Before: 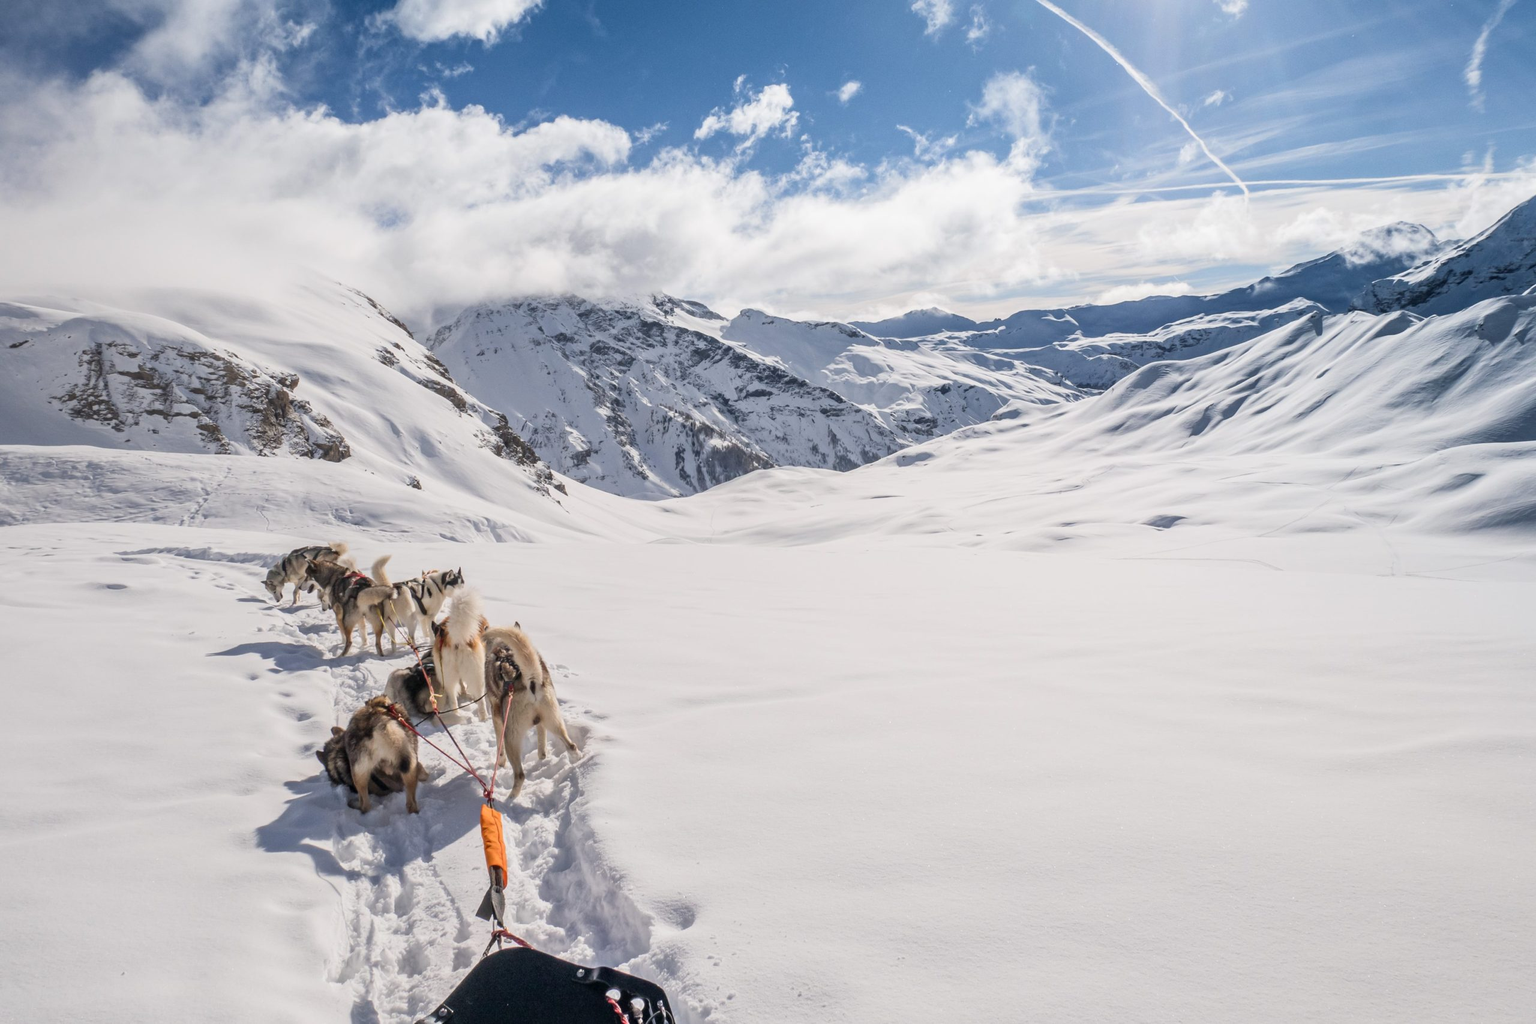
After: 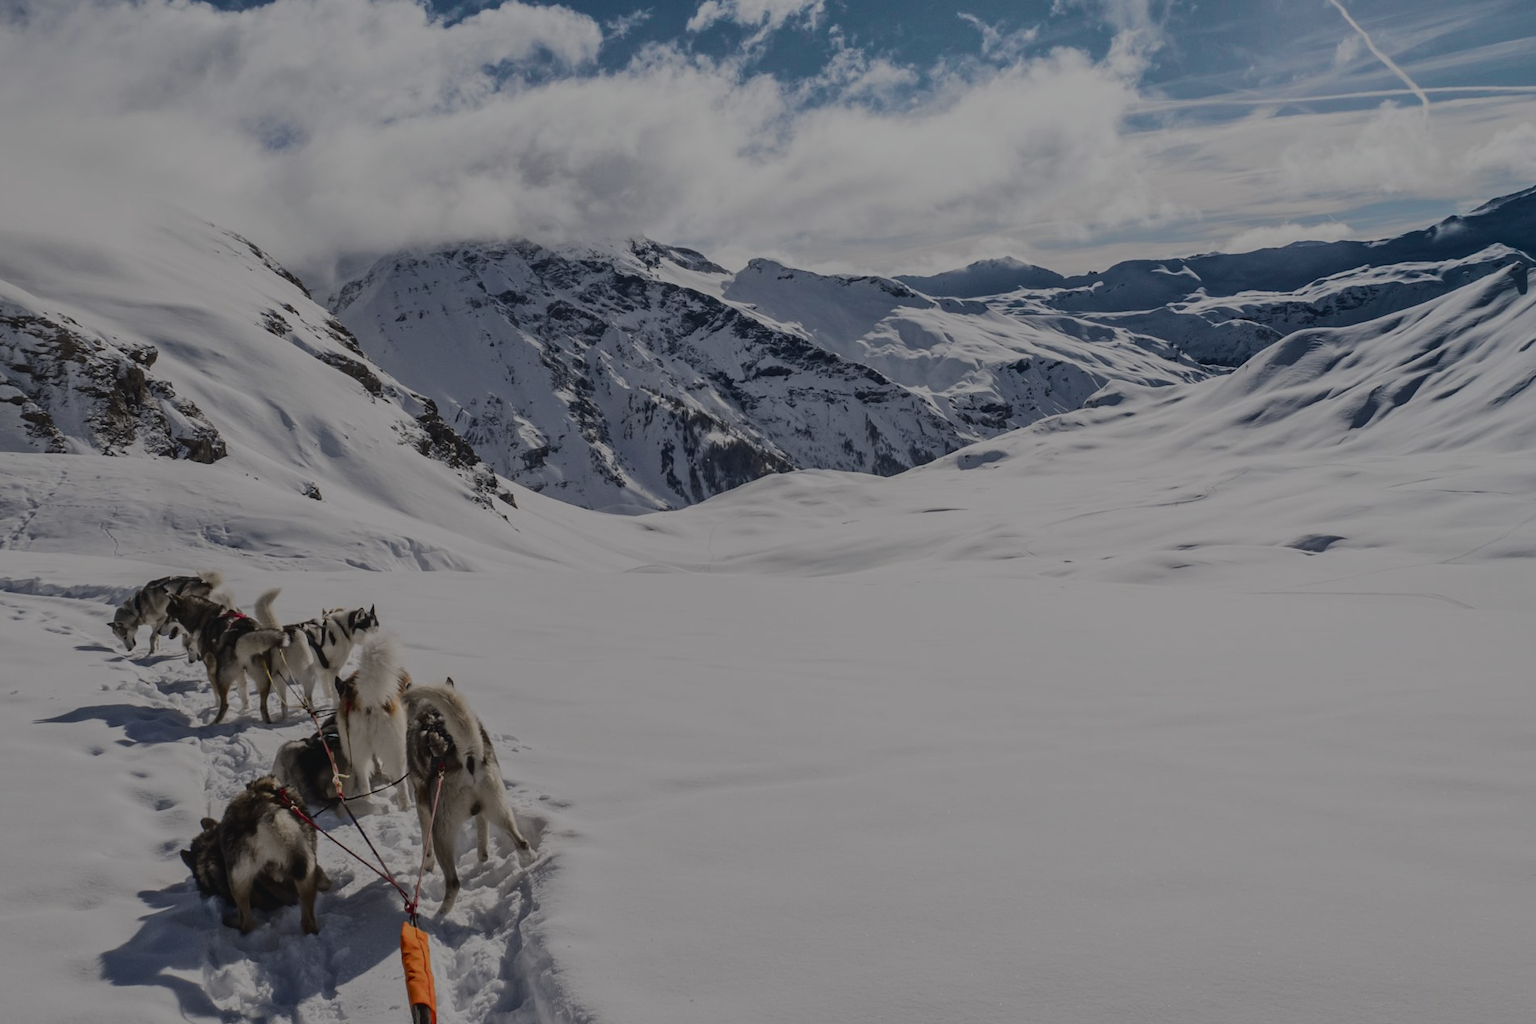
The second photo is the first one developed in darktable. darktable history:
crop and rotate: left 11.831%, top 11.346%, right 13.429%, bottom 13.899%
tone curve: curves: ch0 [(0, 0.037) (0.045, 0.055) (0.155, 0.138) (0.29, 0.325) (0.428, 0.513) (0.604, 0.71) (0.824, 0.882) (1, 0.965)]; ch1 [(0, 0) (0.339, 0.334) (0.445, 0.419) (0.476, 0.454) (0.498, 0.498) (0.53, 0.515) (0.557, 0.556) (0.609, 0.649) (0.716, 0.746) (1, 1)]; ch2 [(0, 0) (0.327, 0.318) (0.417, 0.426) (0.46, 0.453) (0.502, 0.5) (0.526, 0.52) (0.554, 0.541) (0.626, 0.65) (0.749, 0.746) (1, 1)], color space Lab, independent channels, preserve colors none
exposure: exposure -2.002 EV, compensate highlight preservation false
